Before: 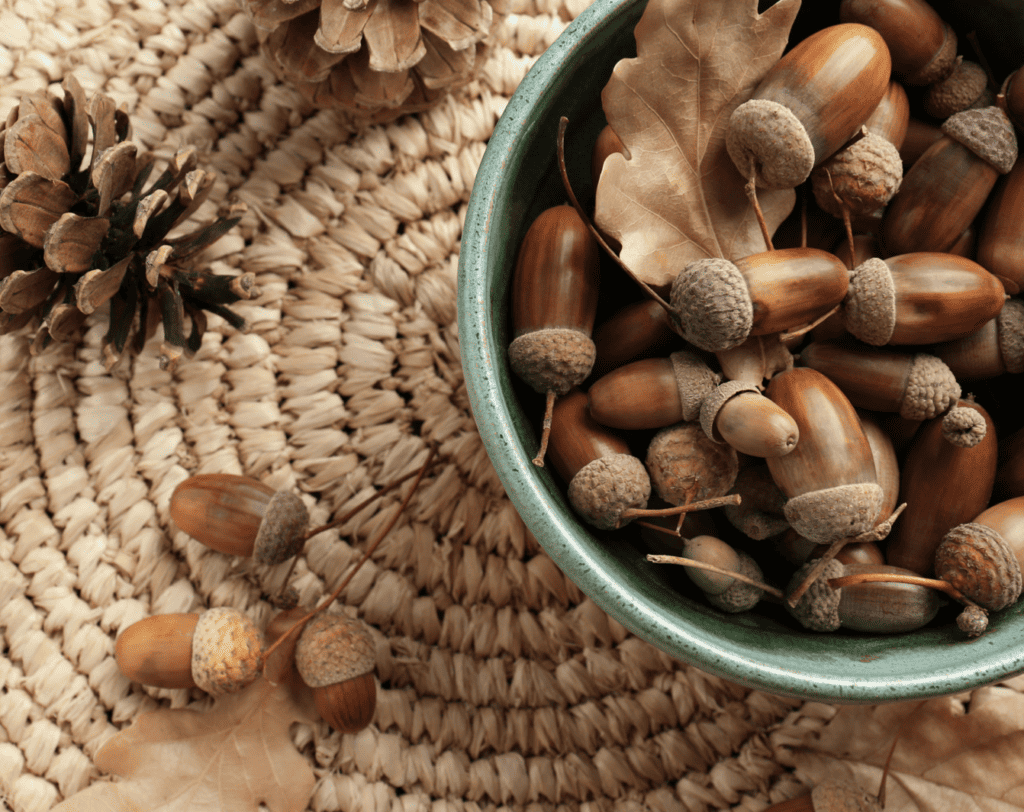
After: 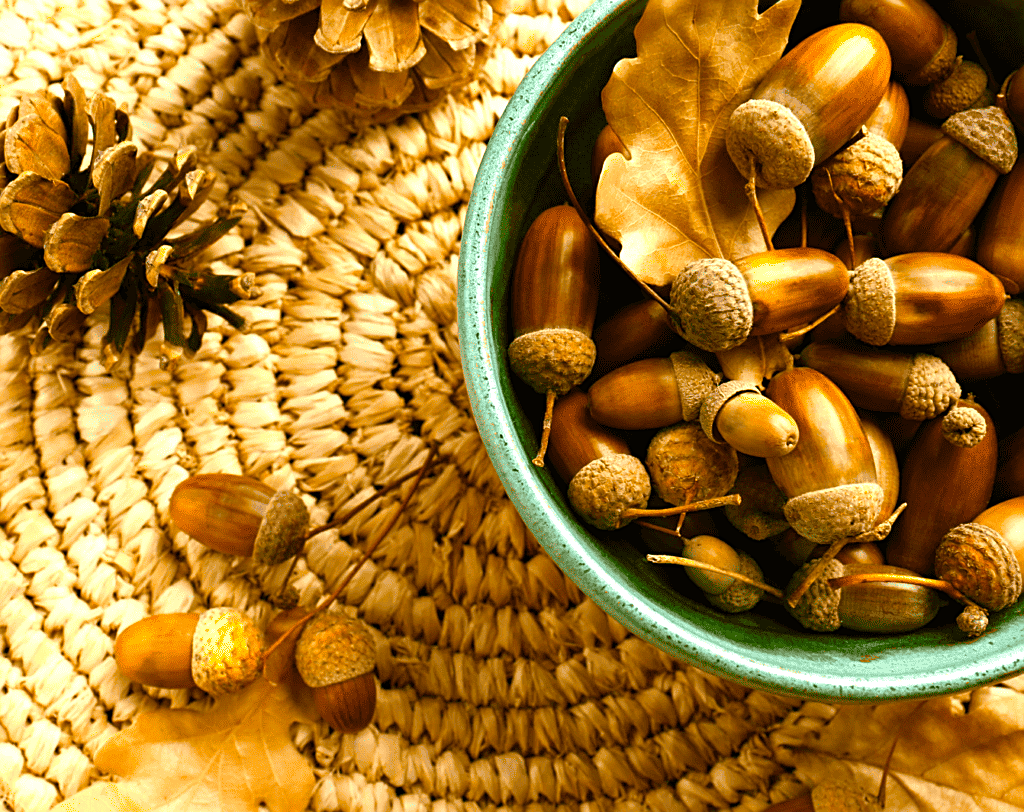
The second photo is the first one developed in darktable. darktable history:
color balance rgb: linear chroma grading › global chroma 25%, perceptual saturation grading › global saturation 40%, perceptual saturation grading › highlights -50%, perceptual saturation grading › shadows 30%, perceptual brilliance grading › global brilliance 25%, global vibrance 60%
sharpen: on, module defaults
